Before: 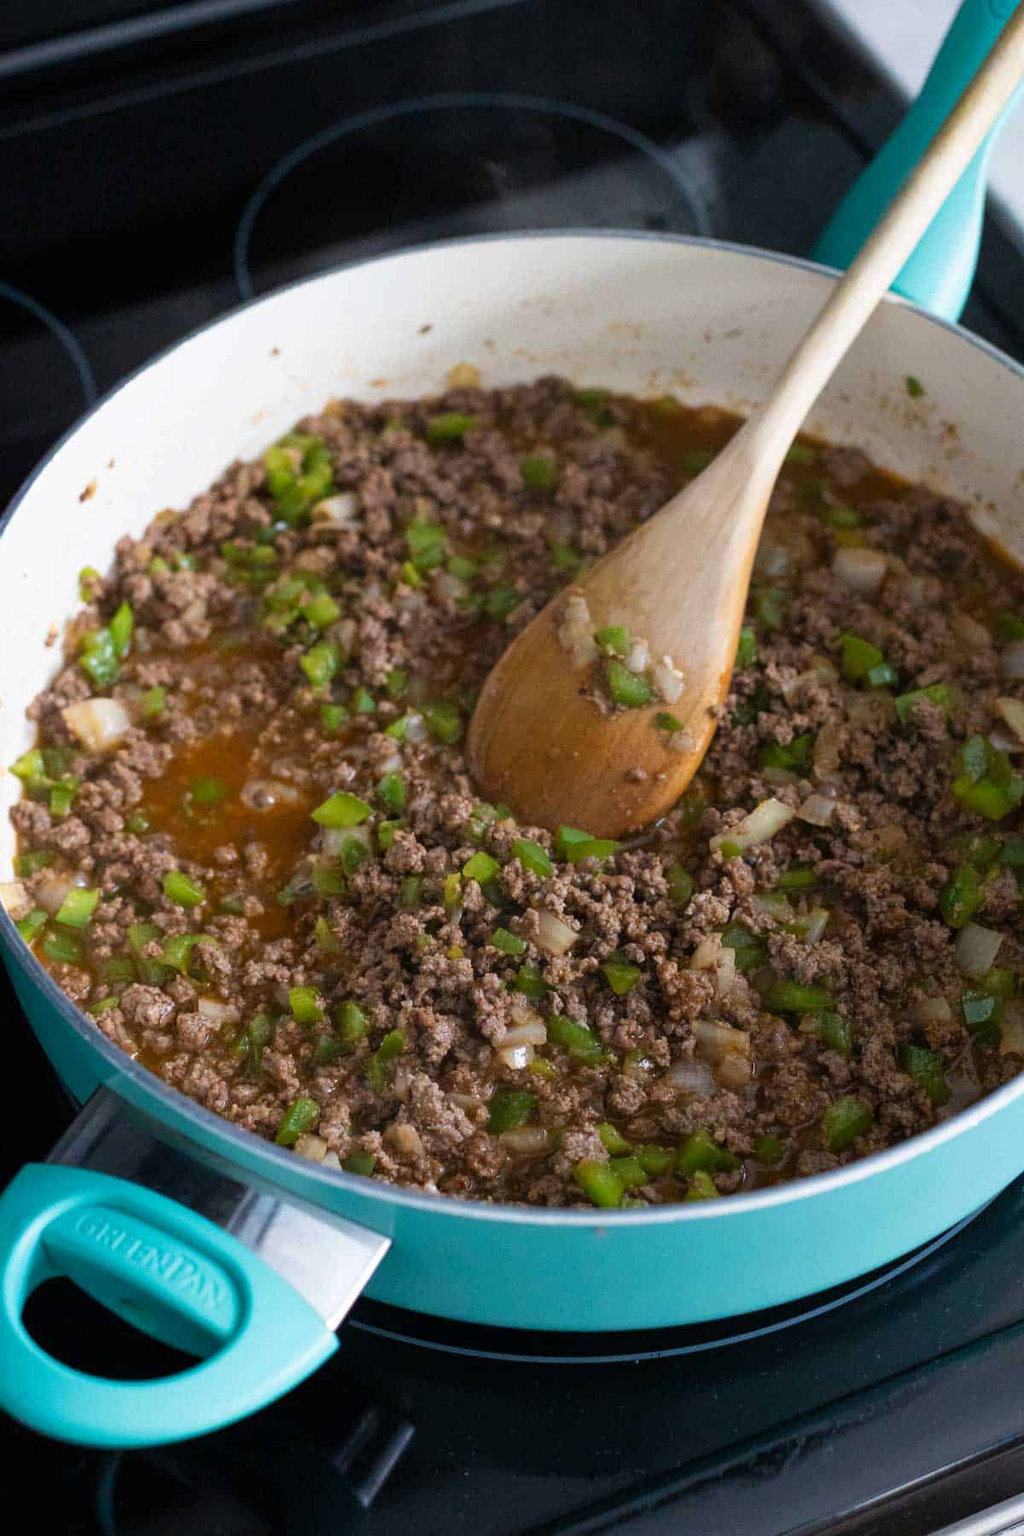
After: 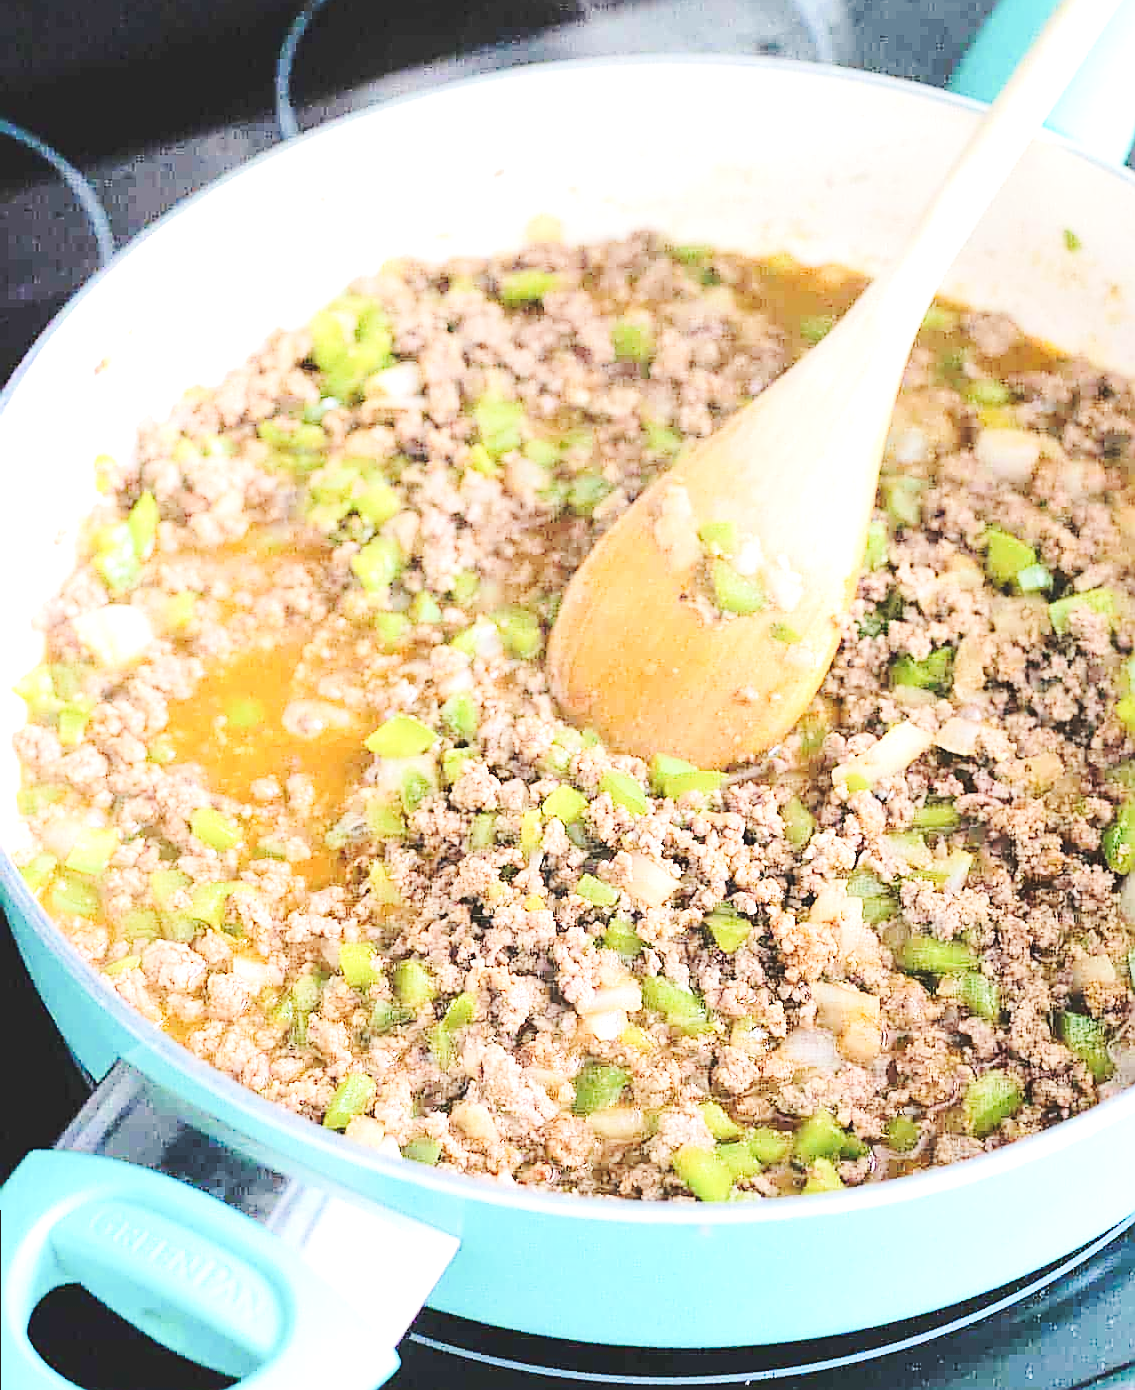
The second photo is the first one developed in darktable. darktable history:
sharpen: radius 1.425, amount 1.258, threshold 0.677
crop and rotate: angle 0.04°, top 11.863%, right 5.515%, bottom 10.925%
tone equalizer: -7 EV 0.146 EV, -6 EV 0.601 EV, -5 EV 1.19 EV, -4 EV 1.29 EV, -3 EV 1.13 EV, -2 EV 0.6 EV, -1 EV 0.161 EV, edges refinement/feathering 500, mask exposure compensation -1.57 EV, preserve details no
exposure: black level correction -0.002, exposure 1.347 EV, compensate highlight preservation false
base curve: curves: ch0 [(0, 0.007) (0.028, 0.063) (0.121, 0.311) (0.46, 0.743) (0.859, 0.957) (1, 1)], preserve colors none
